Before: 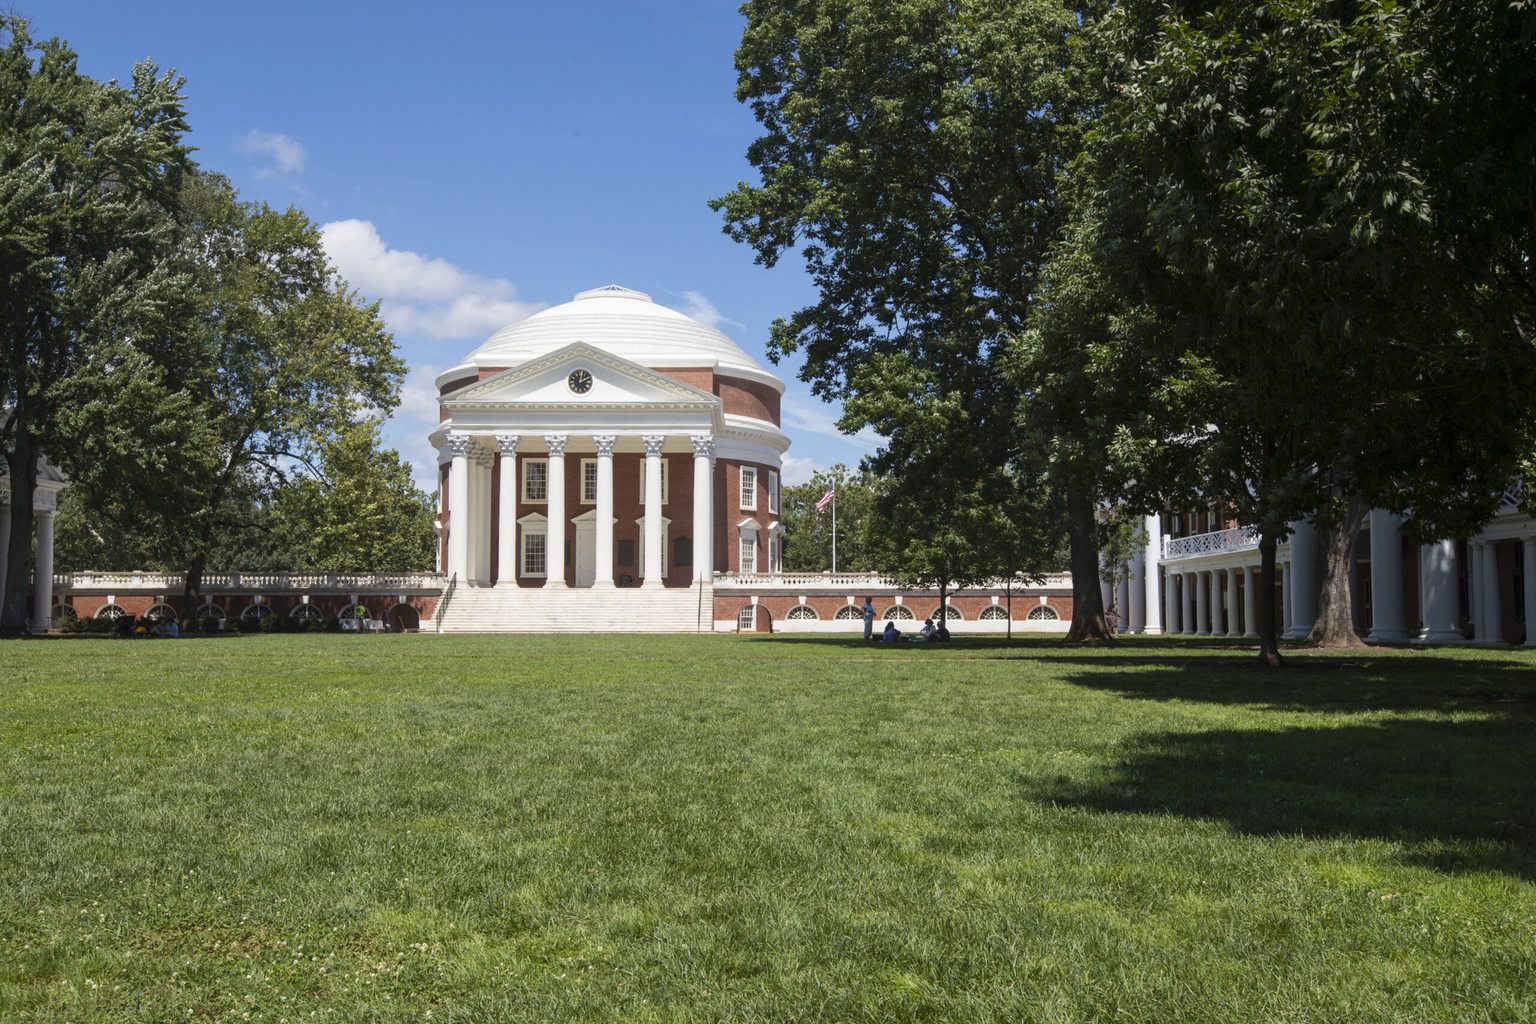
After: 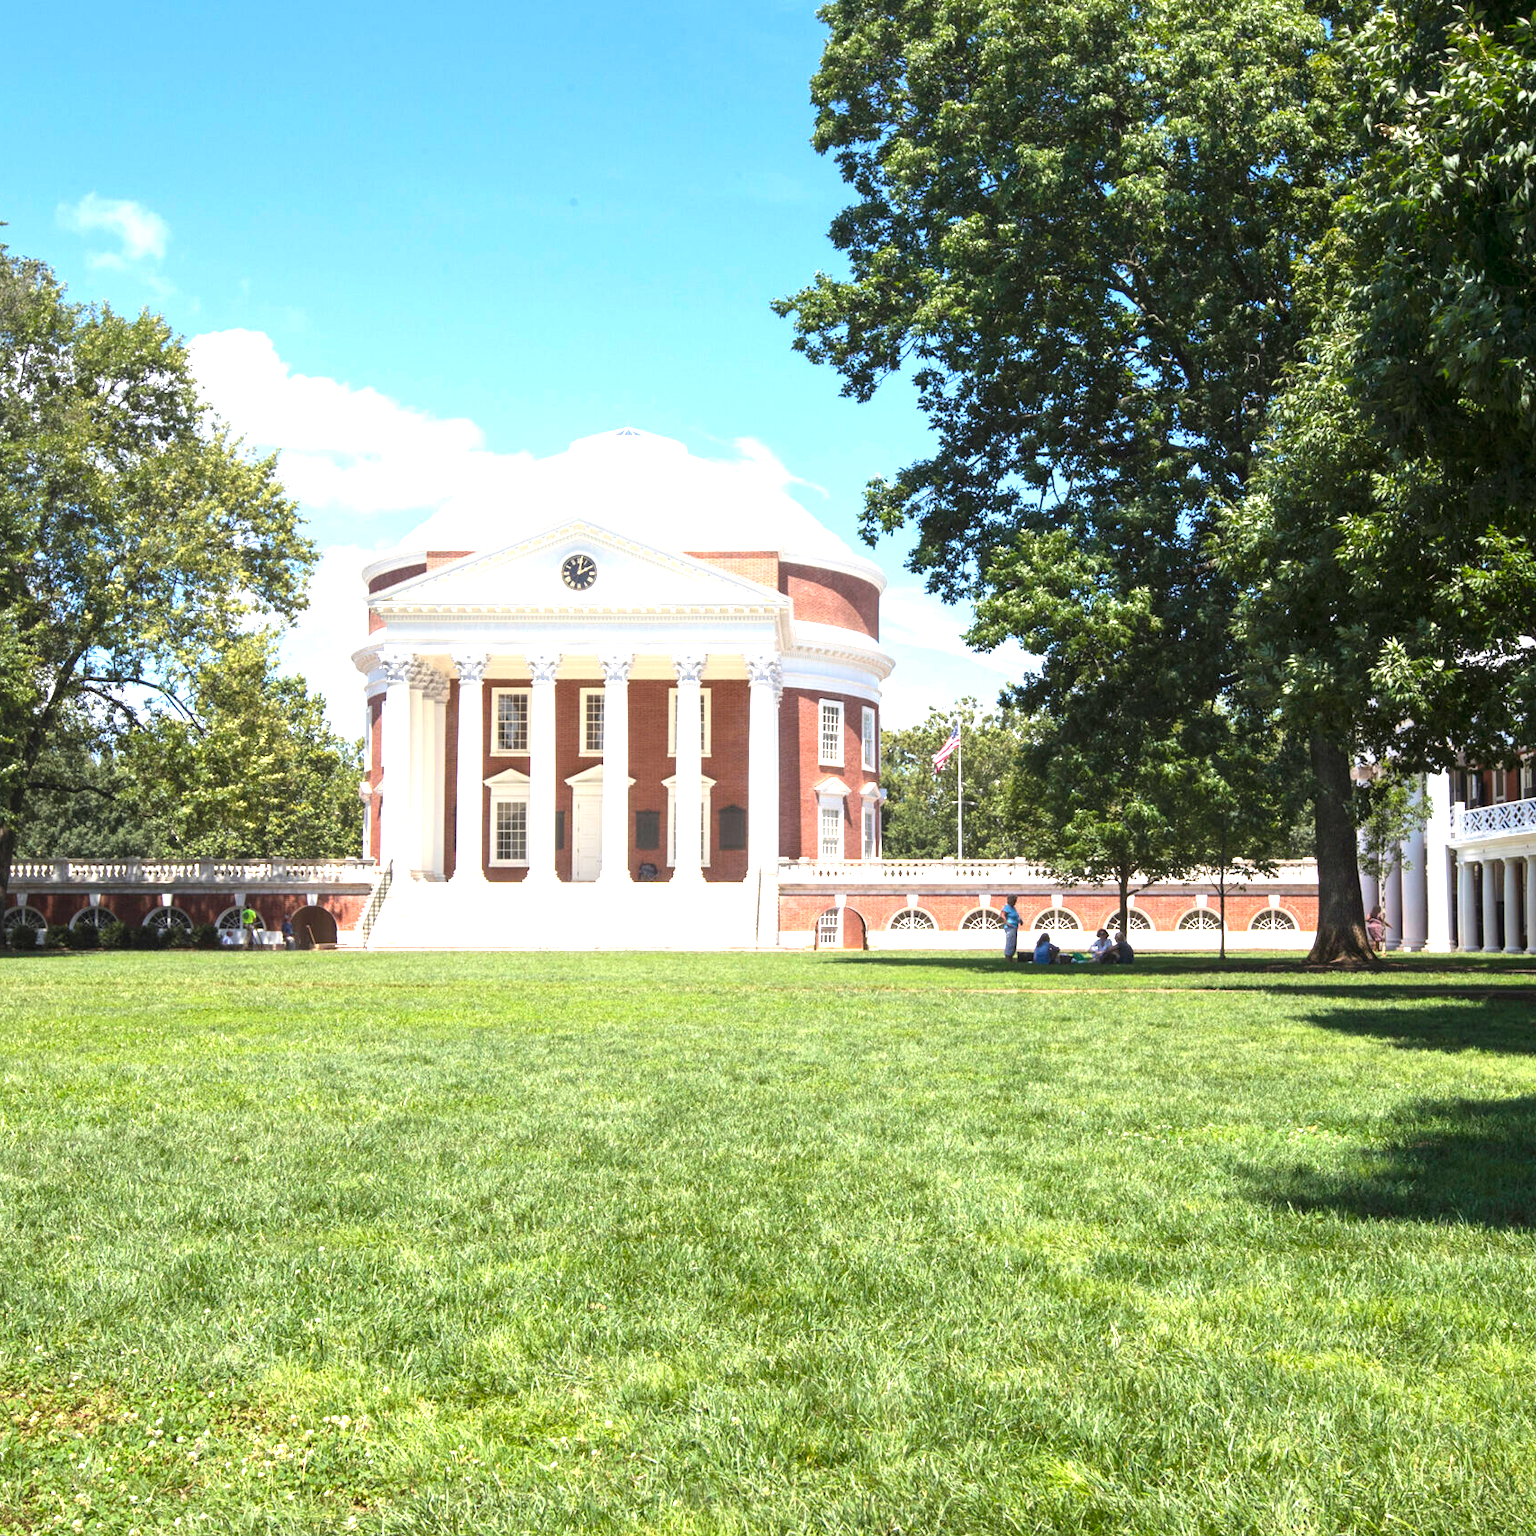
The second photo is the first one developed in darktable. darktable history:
crop and rotate: left 12.673%, right 20.66%
exposure: black level correction 0, exposure 1.45 EV, compensate exposure bias true, compensate highlight preservation false
